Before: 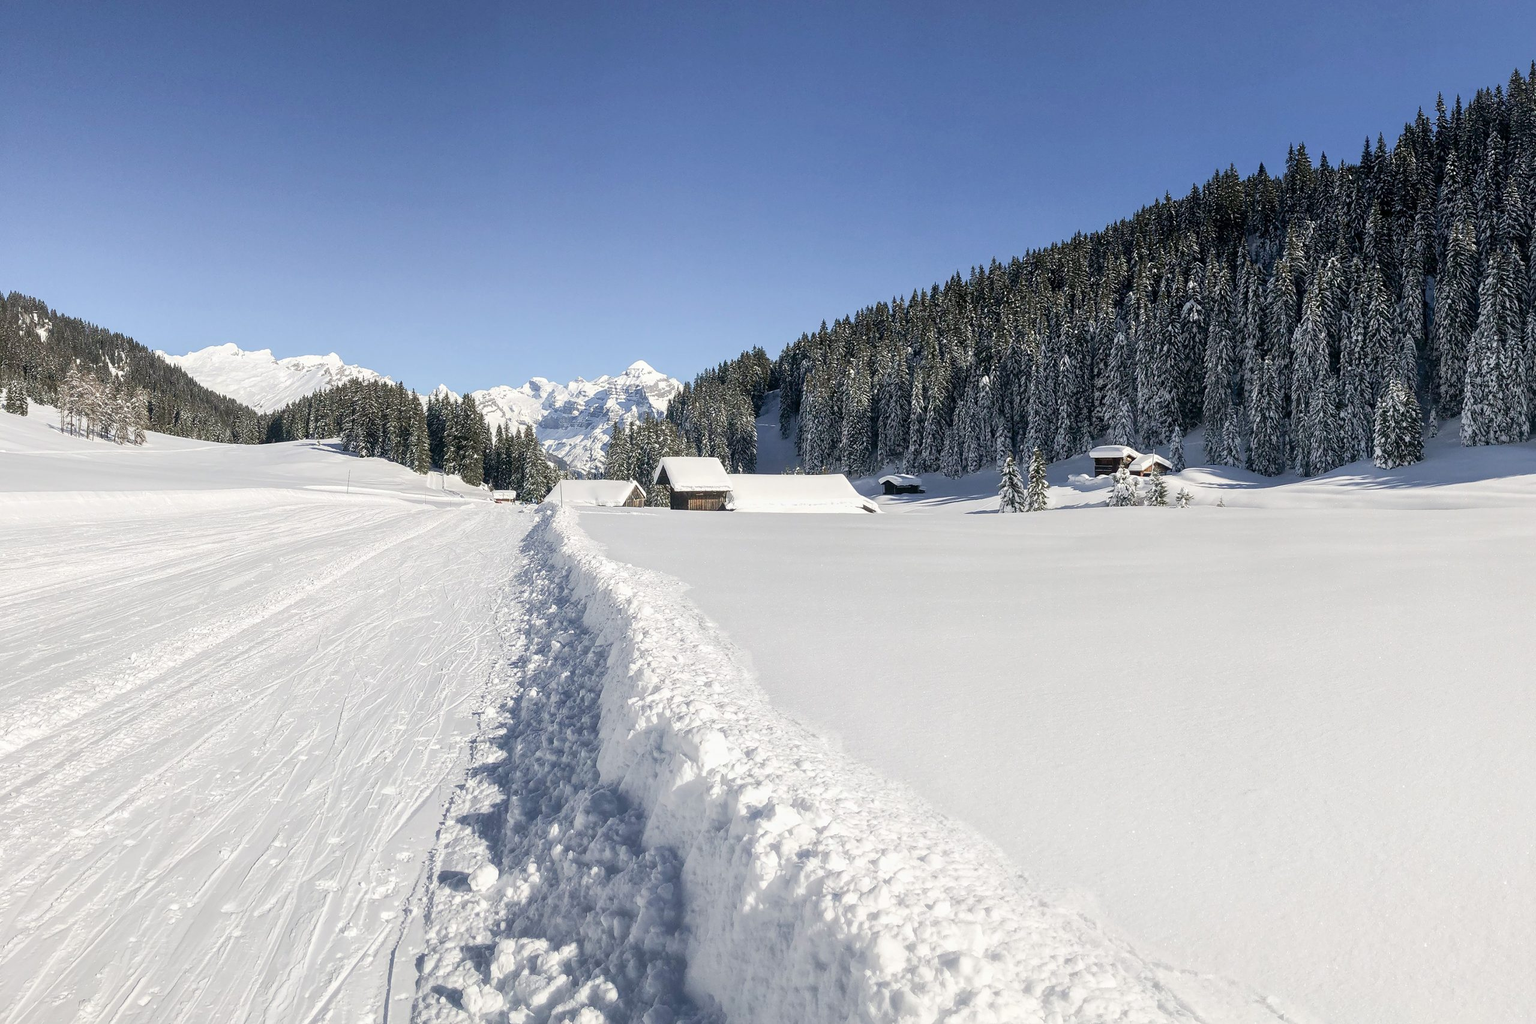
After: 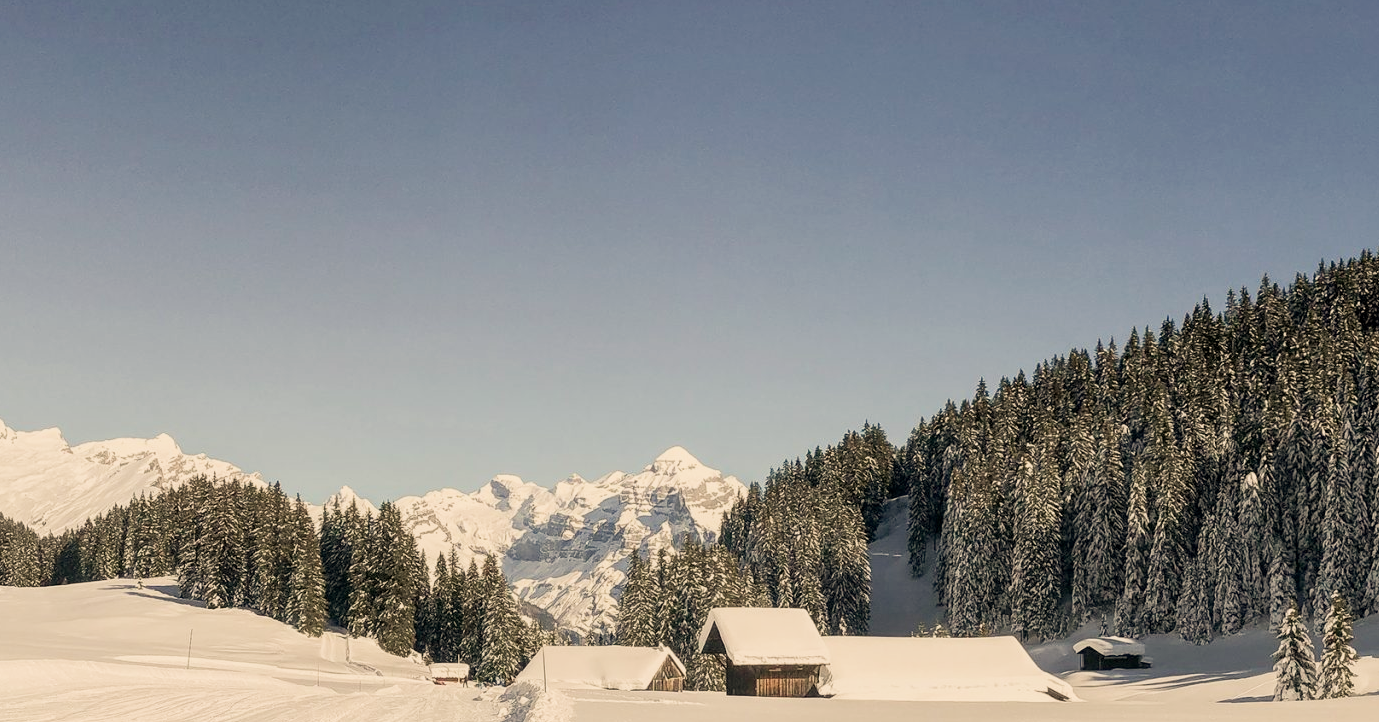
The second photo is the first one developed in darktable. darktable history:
crop: left 15.306%, top 9.065%, right 30.789%, bottom 48.638%
sigmoid: contrast 1.22, skew 0.65
local contrast: highlights 100%, shadows 100%, detail 120%, midtone range 0.2
white balance: red 1.138, green 0.996, blue 0.812
